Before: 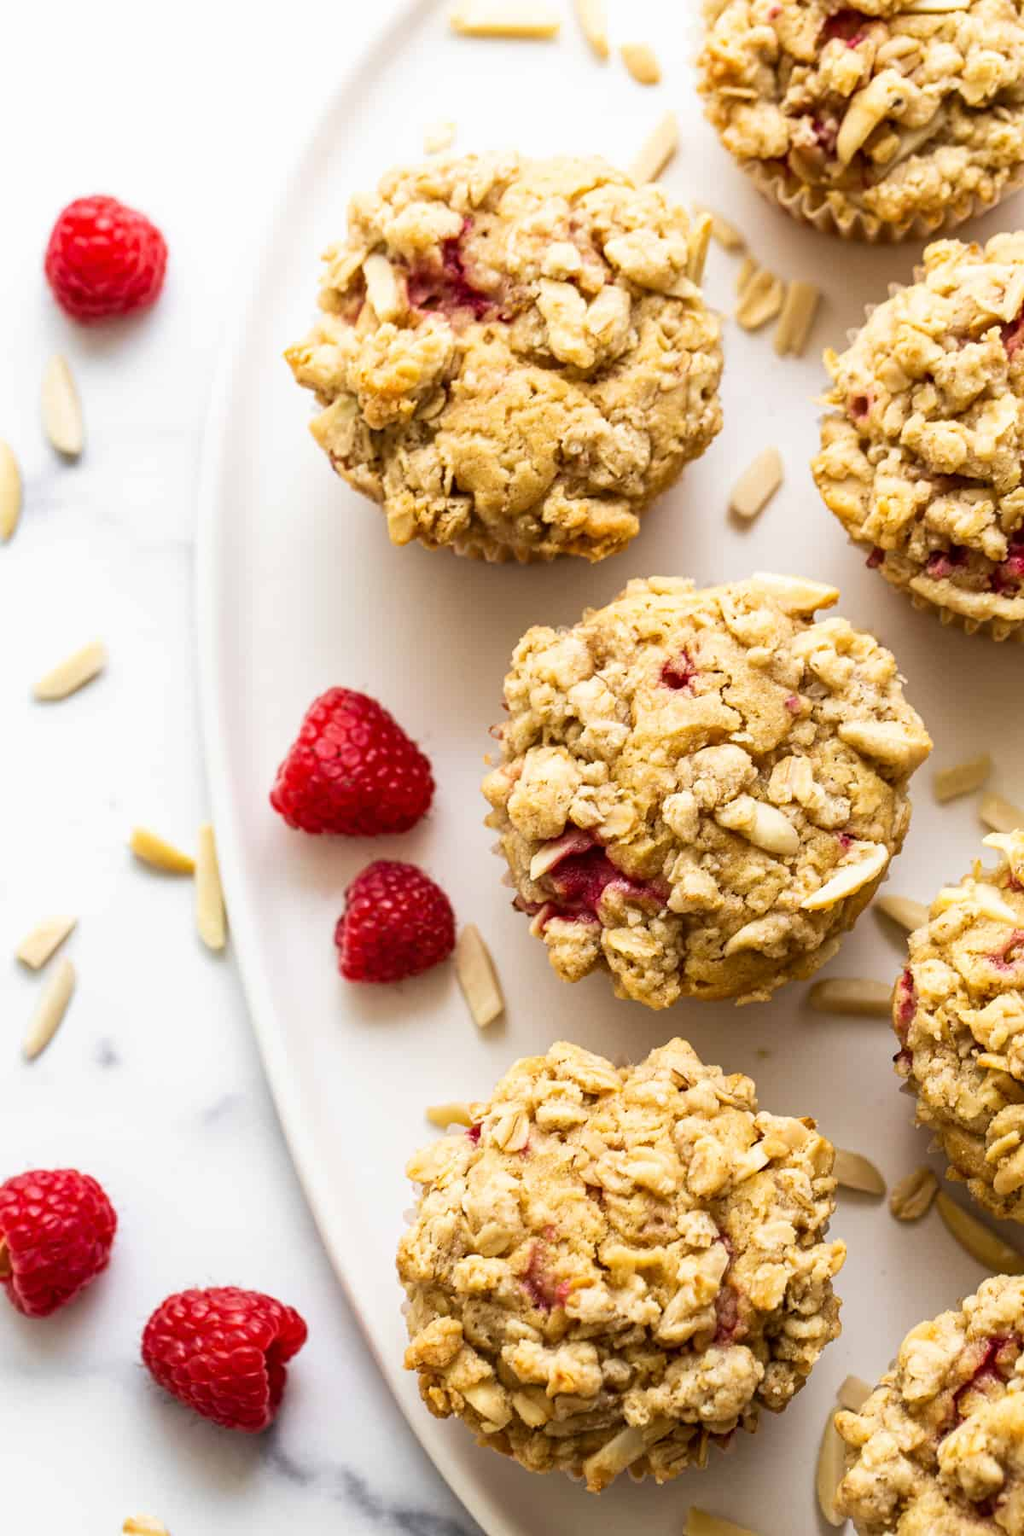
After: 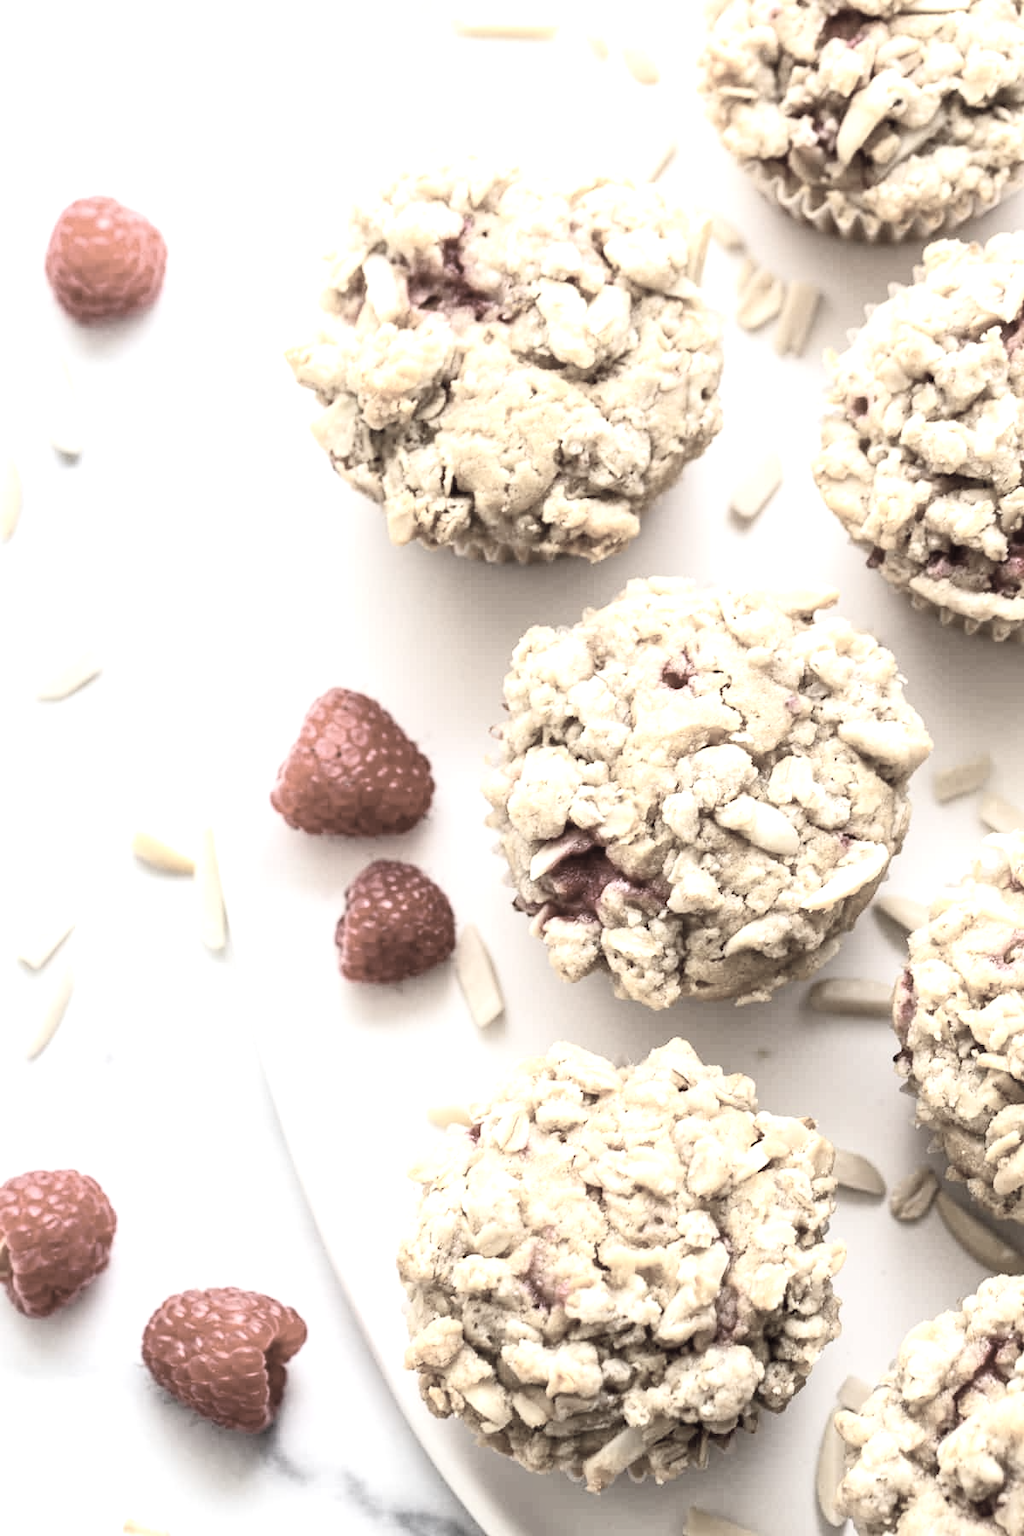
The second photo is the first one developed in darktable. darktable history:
base curve: curves: ch0 [(0, 0) (0.297, 0.298) (1, 1)], preserve colors none
exposure: exposure 0.637 EV, compensate highlight preservation false
color correction: highlights b* 0.066, saturation 0.24
contrast brightness saturation: contrast 0.198, brightness 0.161, saturation 0.218
